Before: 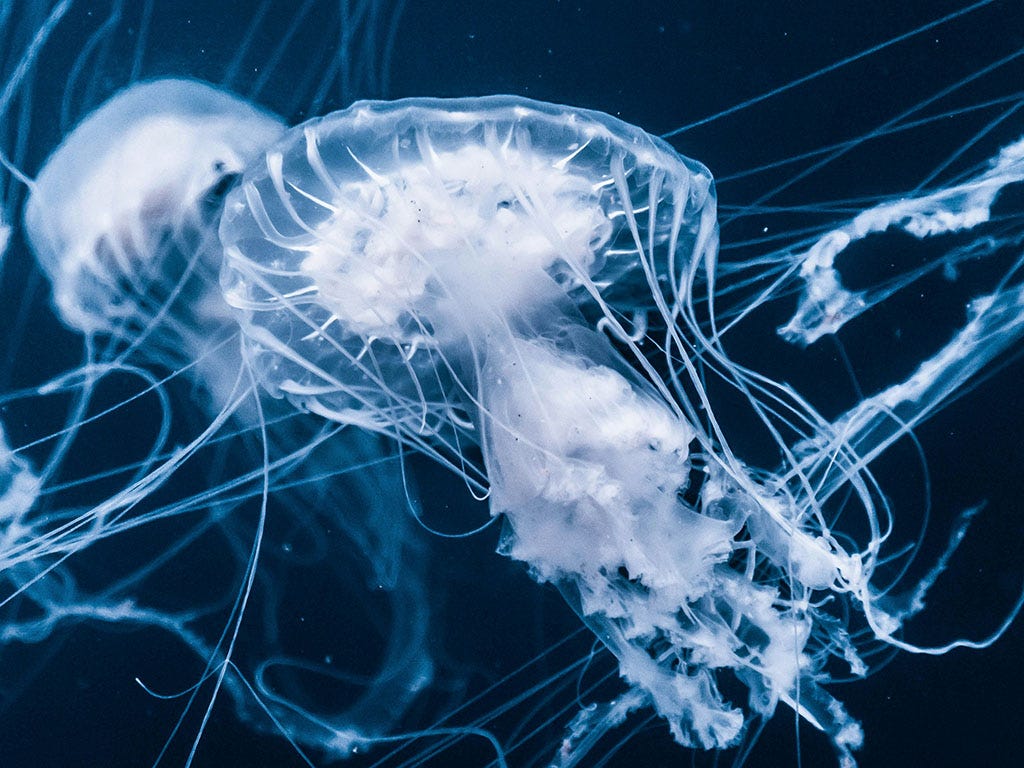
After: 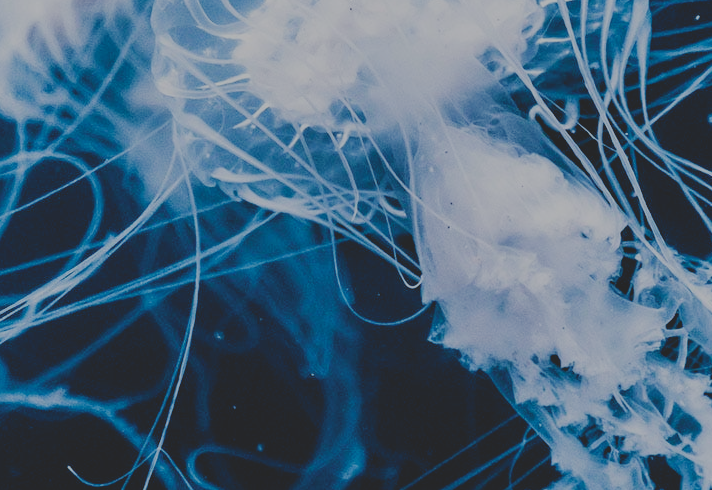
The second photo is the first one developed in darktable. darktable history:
tone equalizer: on, module defaults
contrast brightness saturation: contrast -0.292
filmic rgb: black relative exposure -7.11 EV, white relative exposure 5.38 EV, hardness 3.03, preserve chrominance no, color science v5 (2021)
crop: left 6.696%, top 27.724%, right 23.748%, bottom 8.353%
